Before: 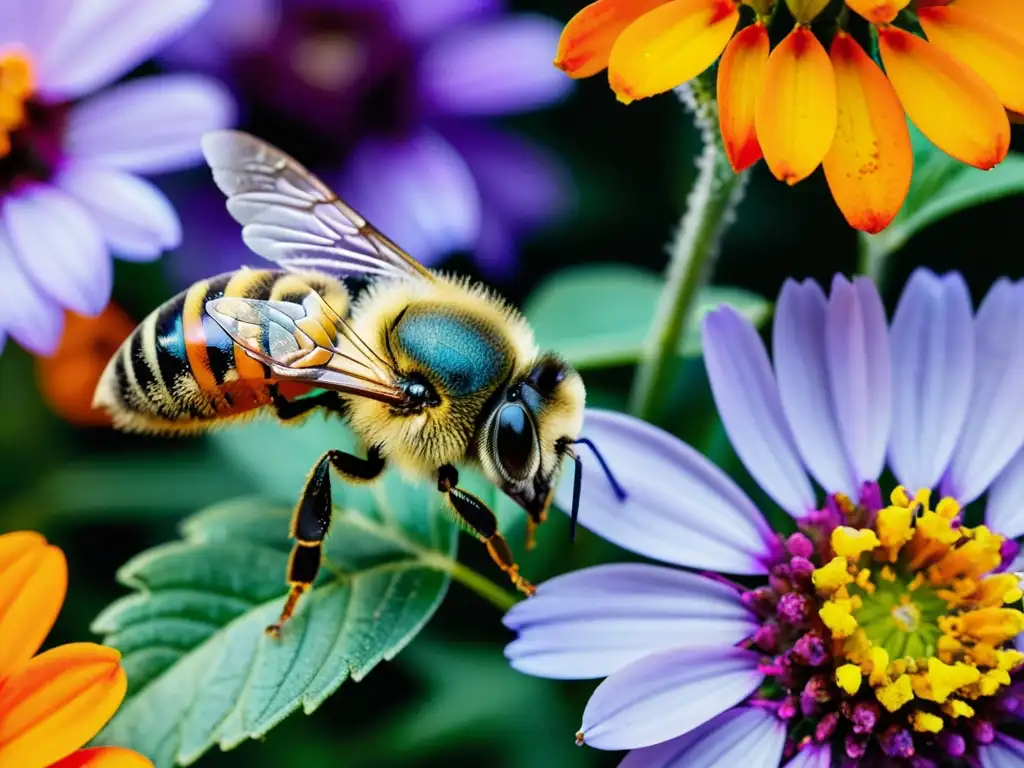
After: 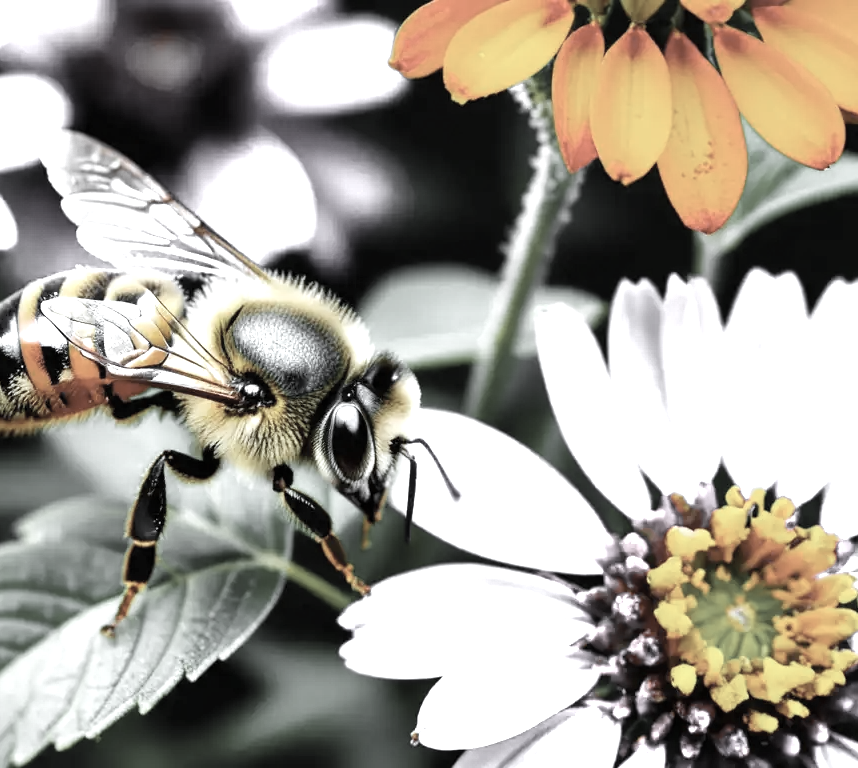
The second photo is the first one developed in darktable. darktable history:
crop: left 16.145%
exposure: black level correction 0, exposure 0.7 EV, compensate exposure bias true, compensate highlight preservation false
white balance: red 0.967, blue 1.049
color zones: curves: ch0 [(0, 0.613) (0.01, 0.613) (0.245, 0.448) (0.498, 0.529) (0.642, 0.665) (0.879, 0.777) (0.99, 0.613)]; ch1 [(0, 0.035) (0.121, 0.189) (0.259, 0.197) (0.415, 0.061) (0.589, 0.022) (0.732, 0.022) (0.857, 0.026) (0.991, 0.053)]
